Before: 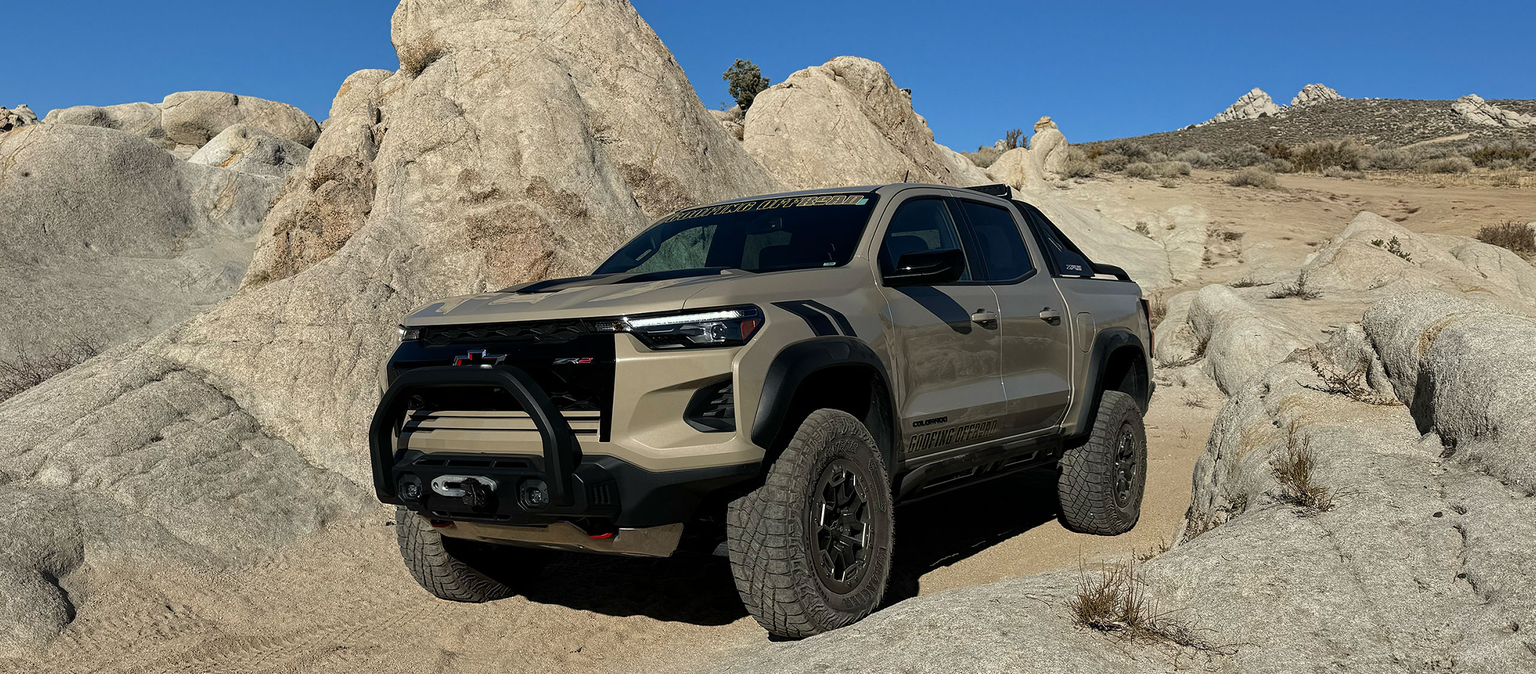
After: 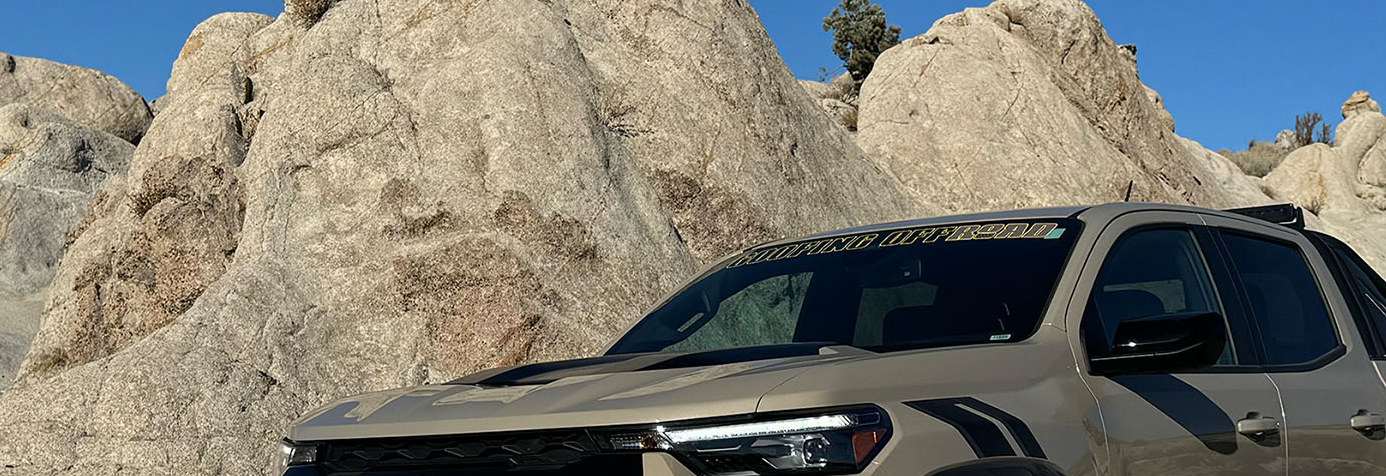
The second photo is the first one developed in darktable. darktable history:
crop: left 14.96%, top 9.217%, right 30.882%, bottom 48.376%
